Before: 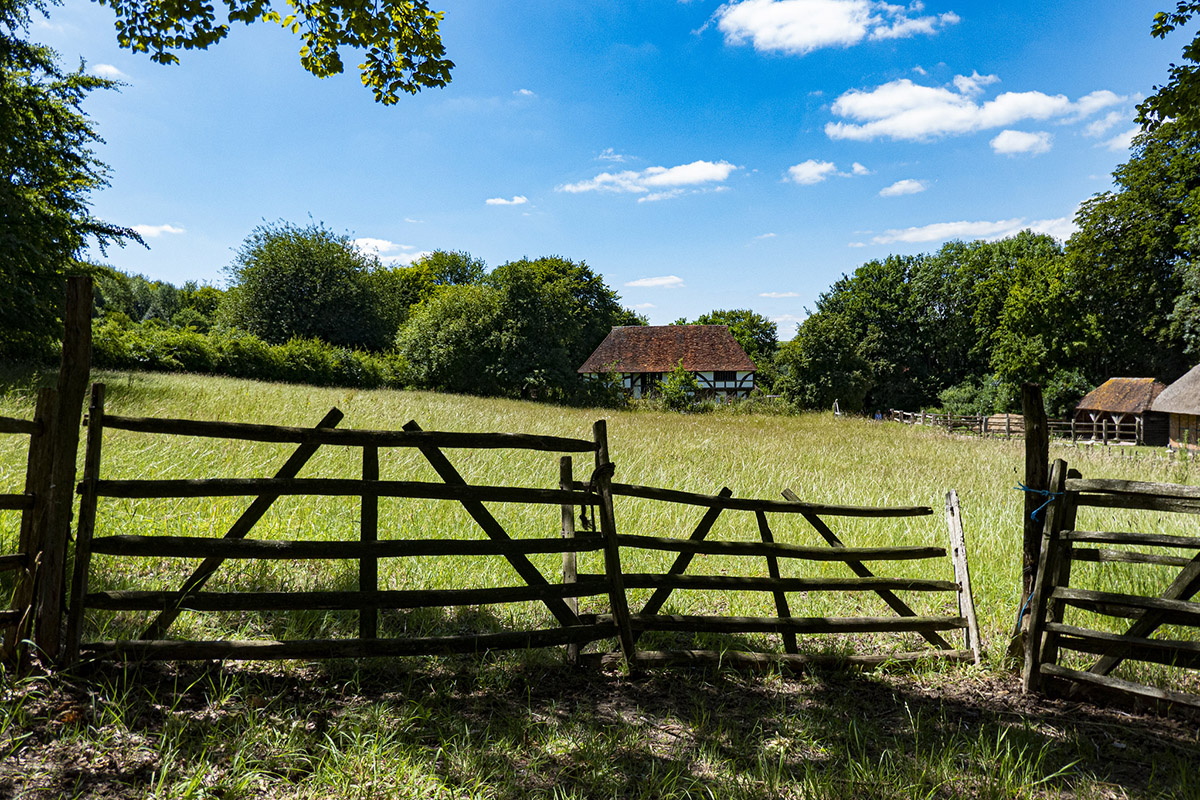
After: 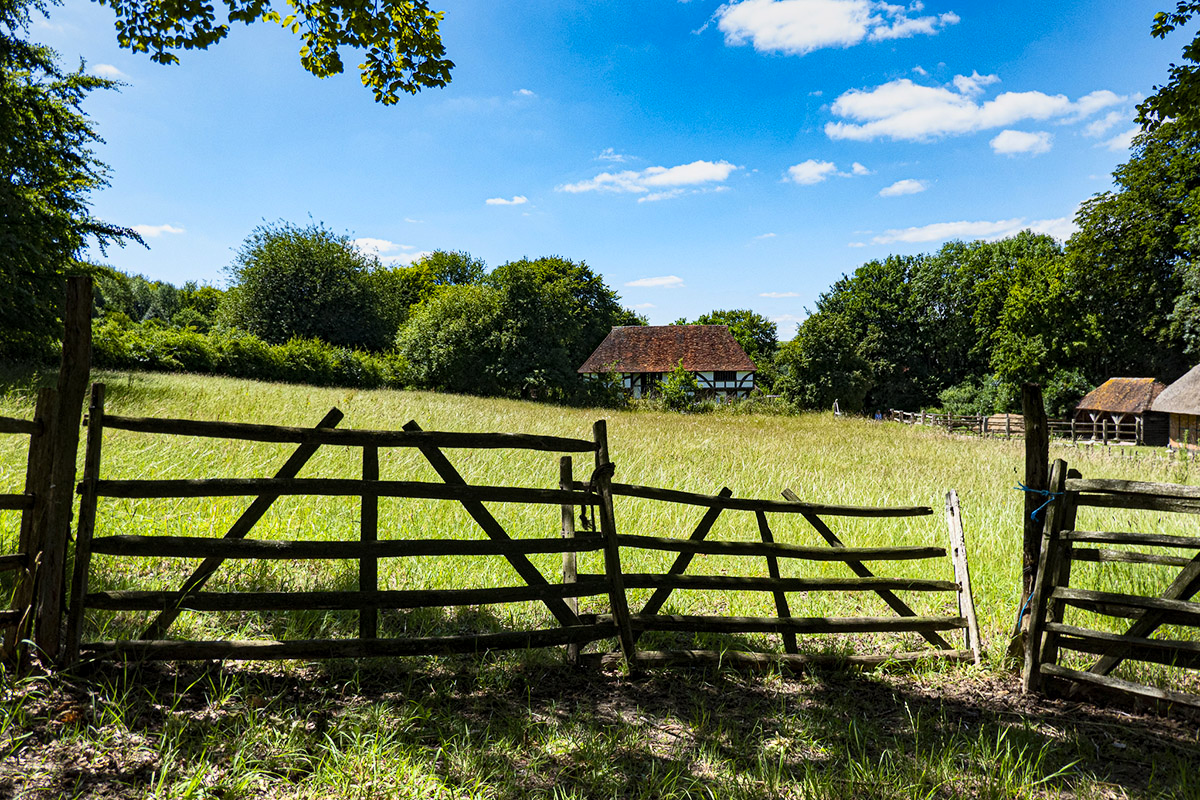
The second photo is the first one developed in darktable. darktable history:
local contrast: highlights 100%, shadows 100%, detail 120%, midtone range 0.2
graduated density: on, module defaults
contrast brightness saturation: contrast 0.2, brightness 0.16, saturation 0.22
